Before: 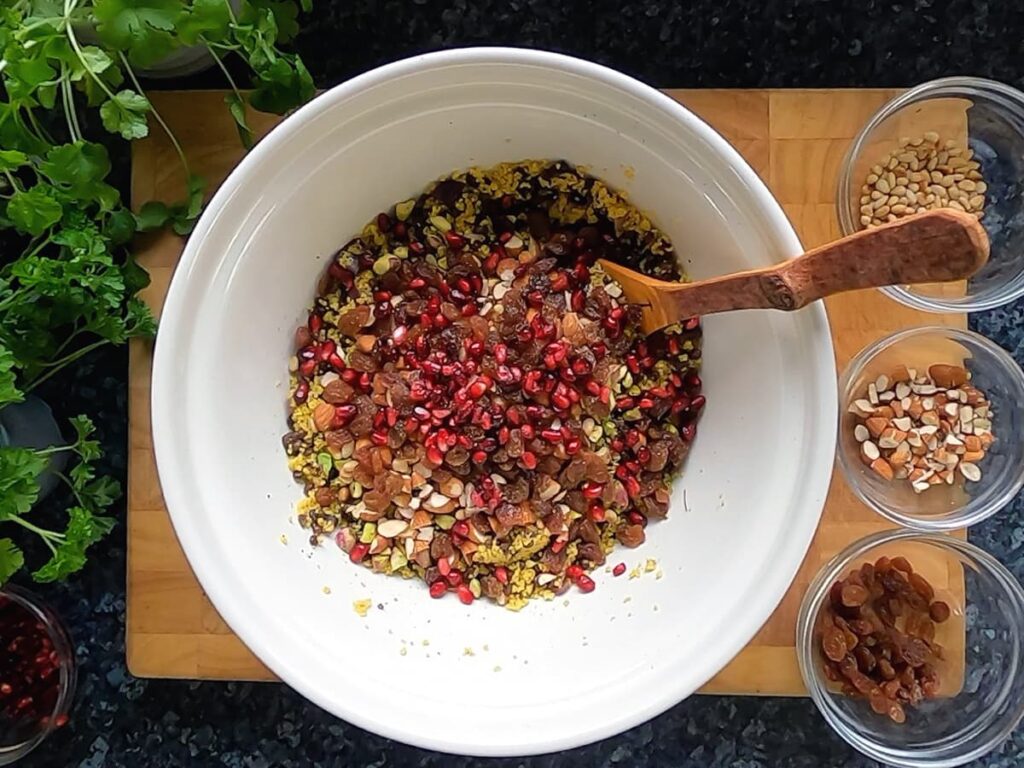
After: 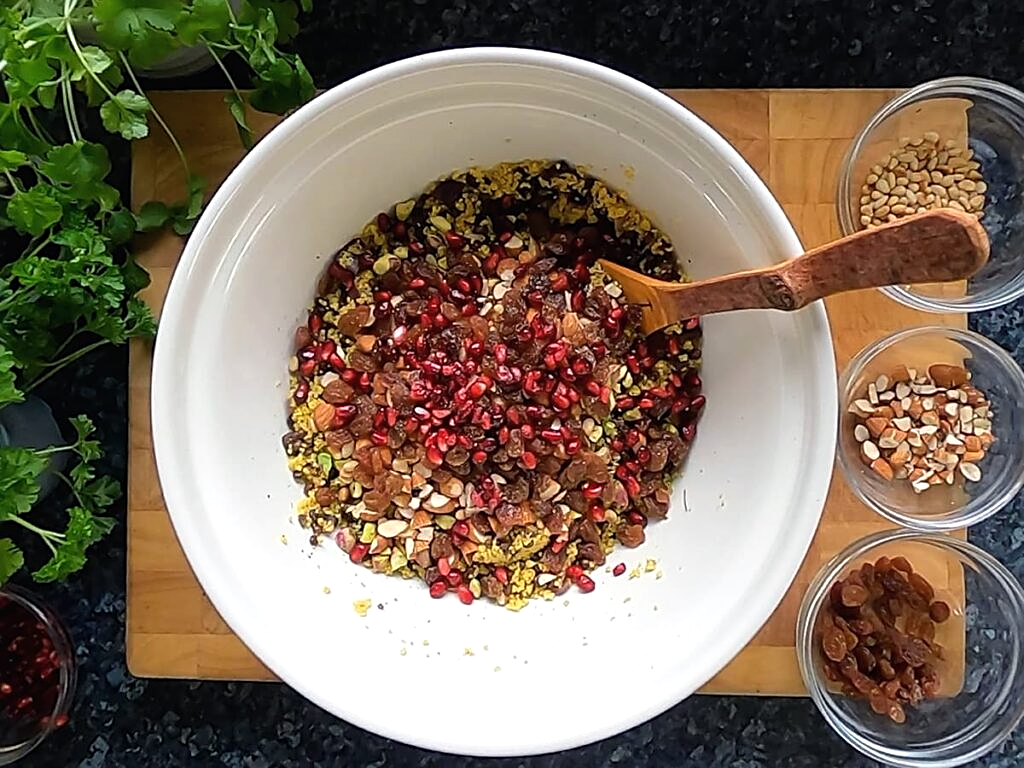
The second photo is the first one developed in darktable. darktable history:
color balance rgb: shadows lift › luminance -10%, highlights gain › luminance 10%, saturation formula JzAzBz (2021)
sharpen: on, module defaults
